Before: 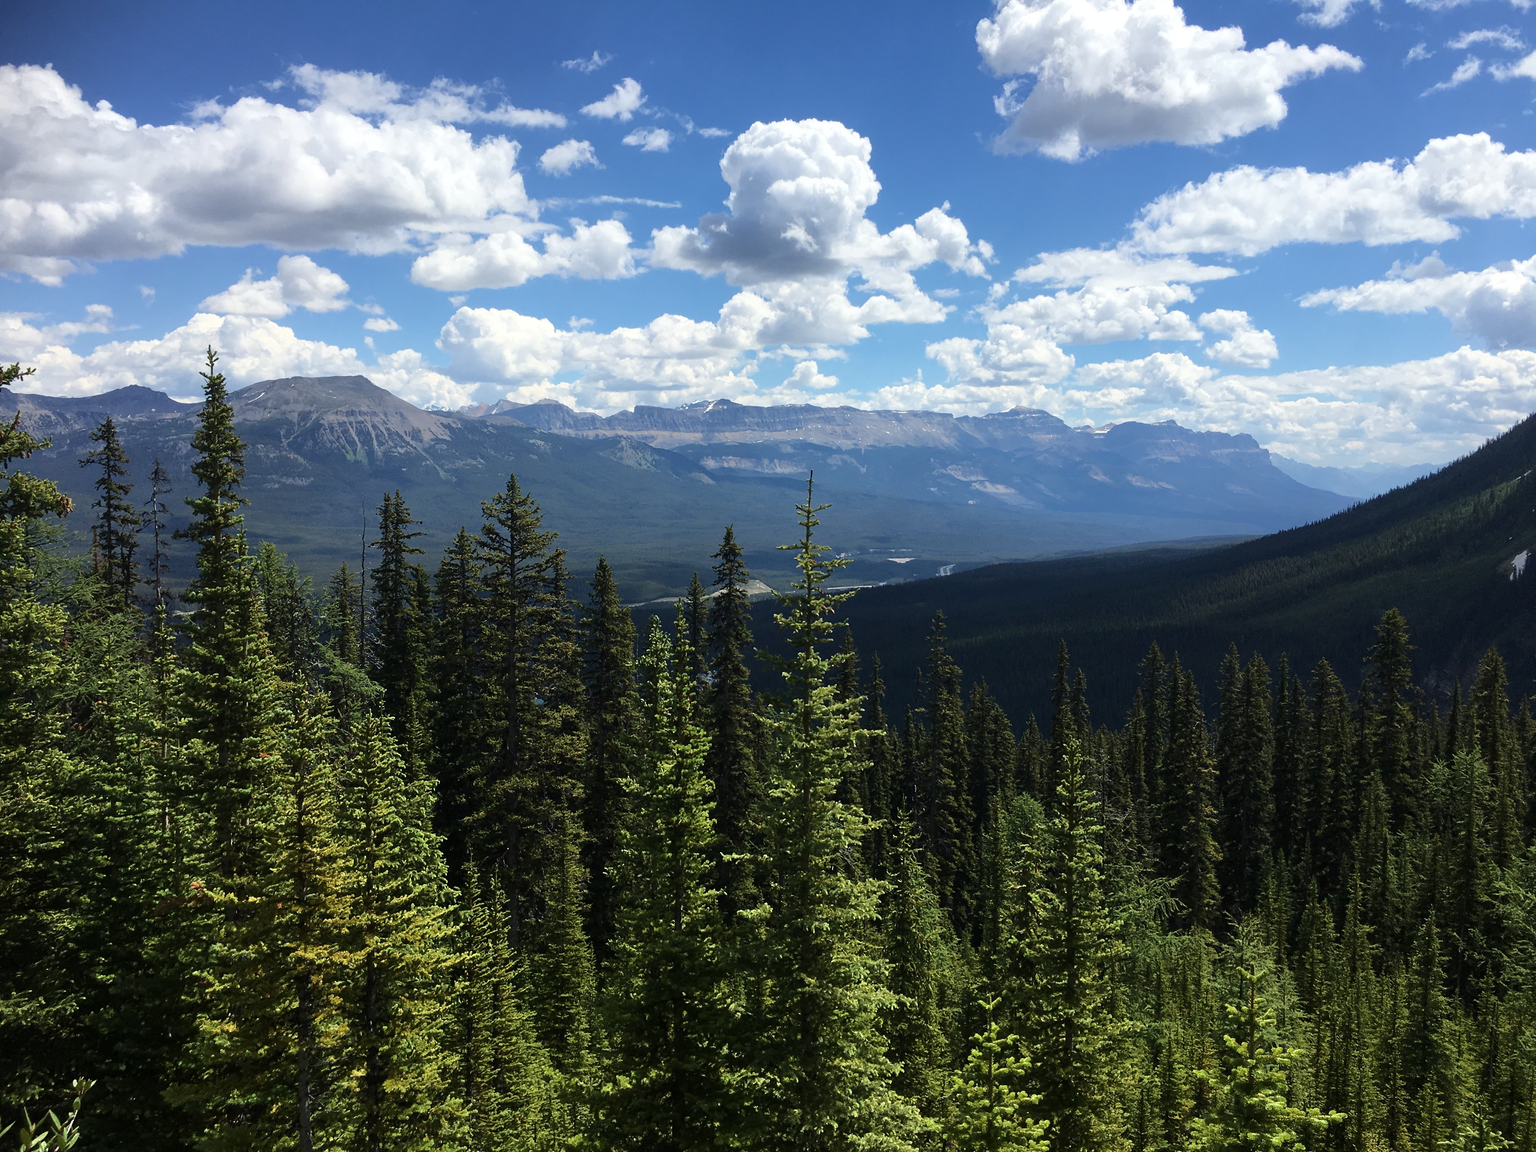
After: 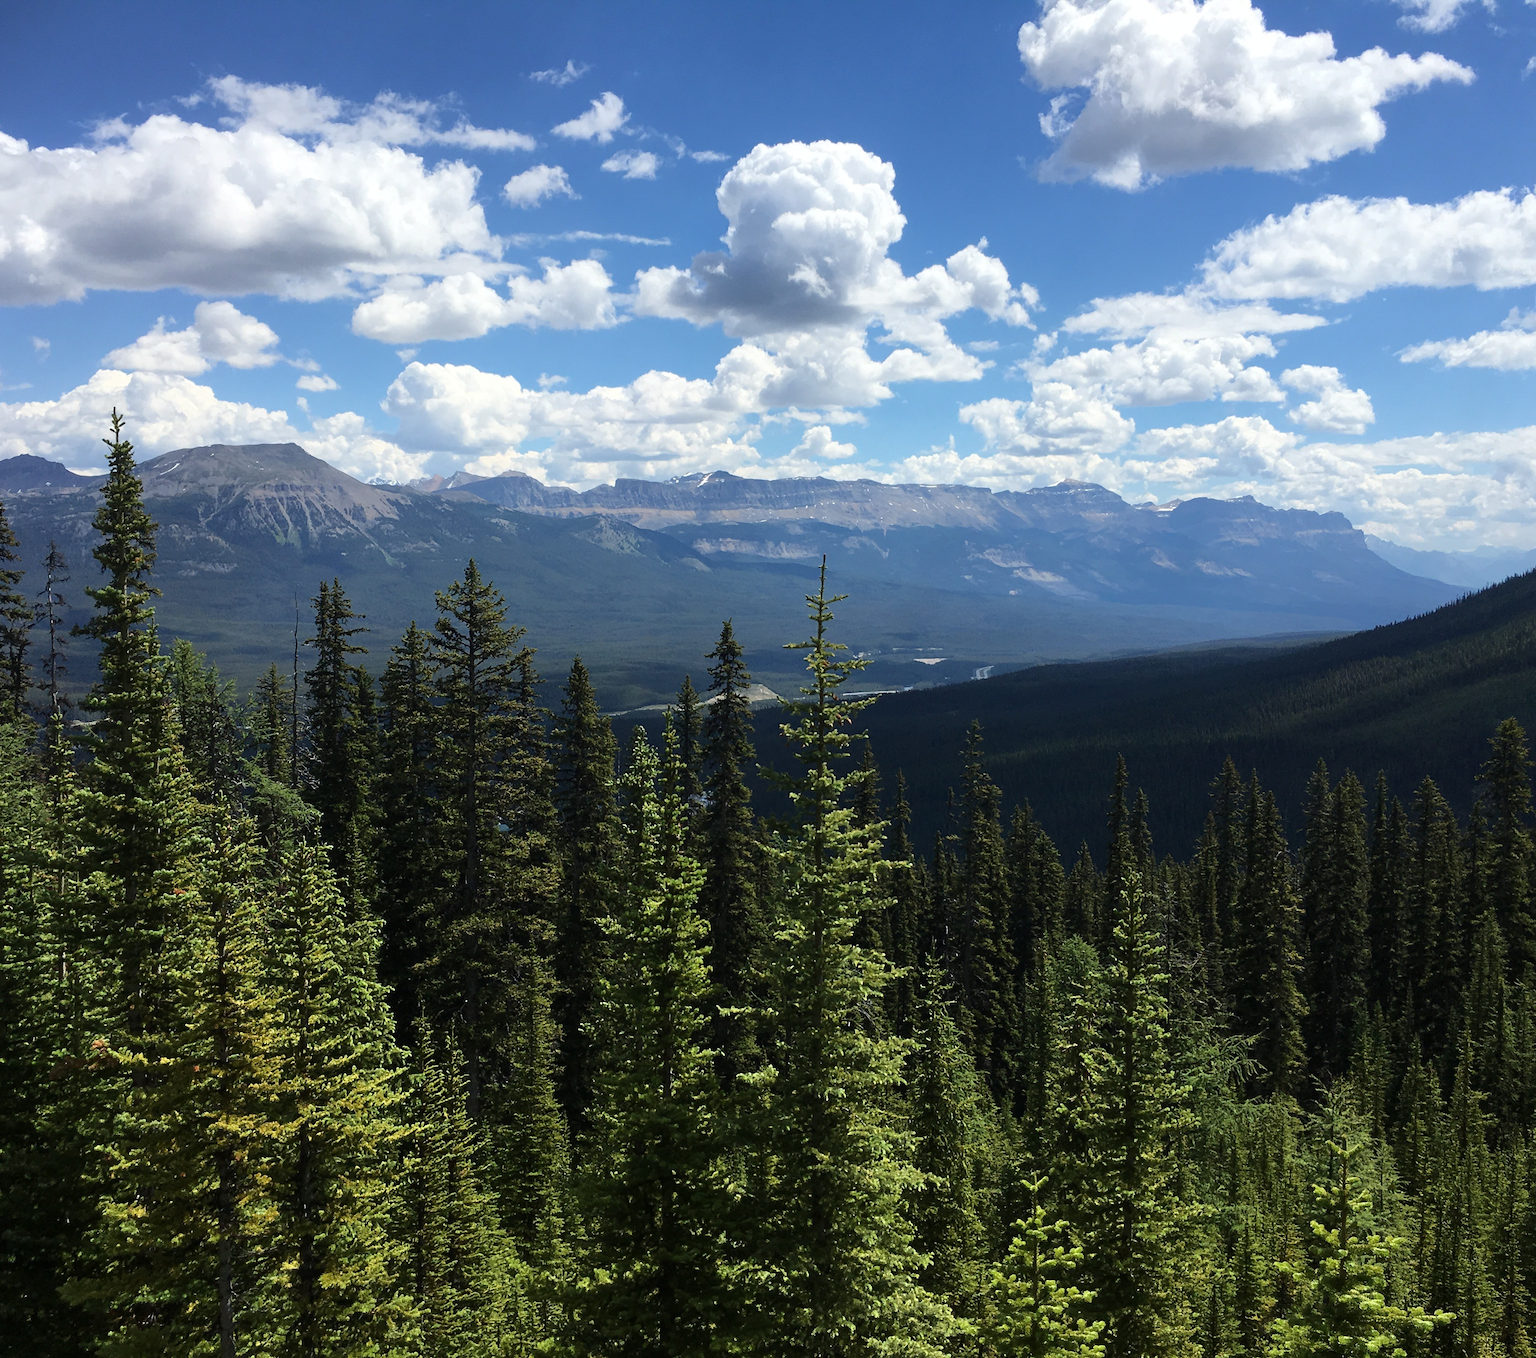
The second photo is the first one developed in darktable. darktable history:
crop: left 7.365%, right 7.815%
